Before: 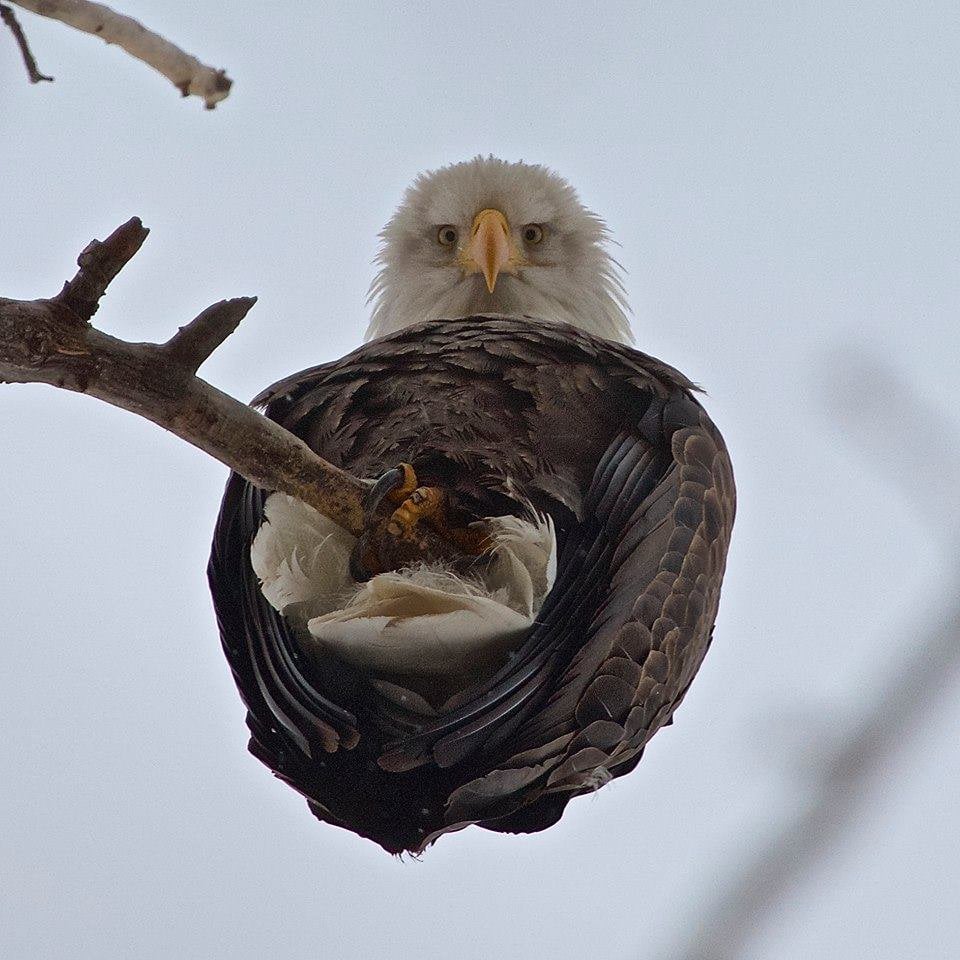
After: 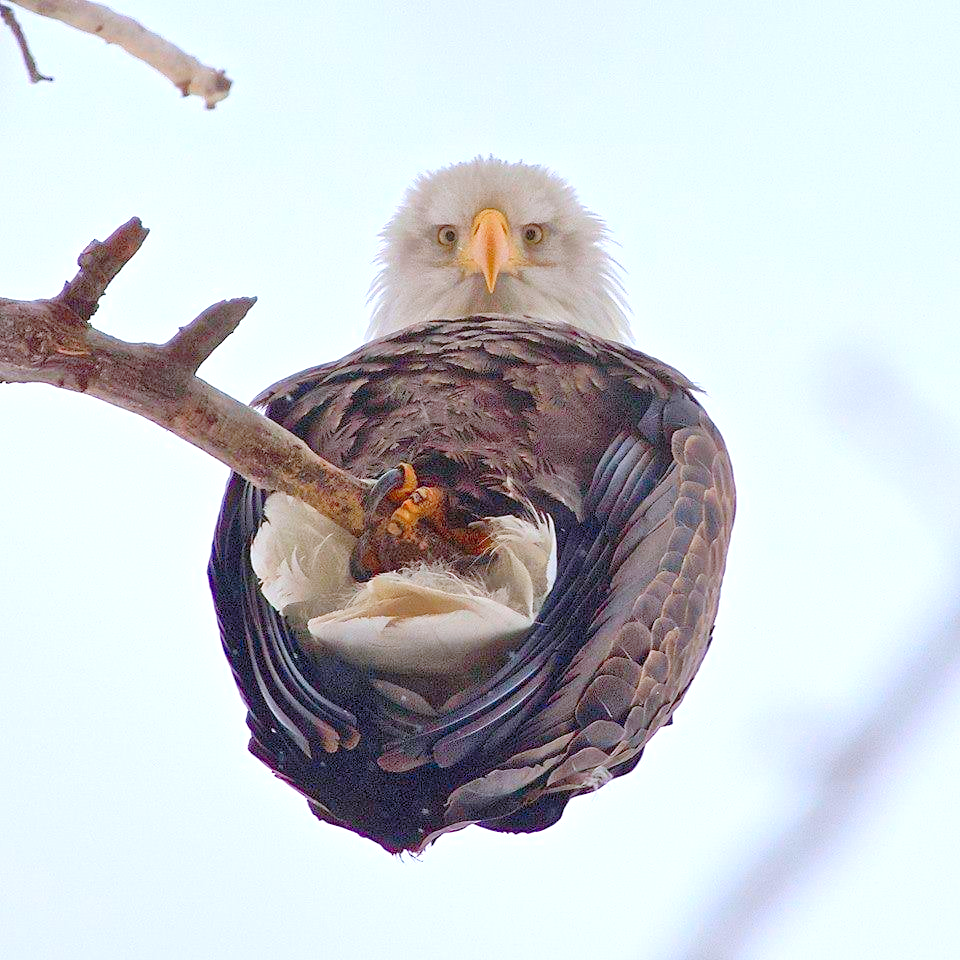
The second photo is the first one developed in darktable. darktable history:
color calibration: illuminant as shot in camera, x 0.358, y 0.373, temperature 4628.91 K
levels: levels [0.008, 0.318, 0.836]
